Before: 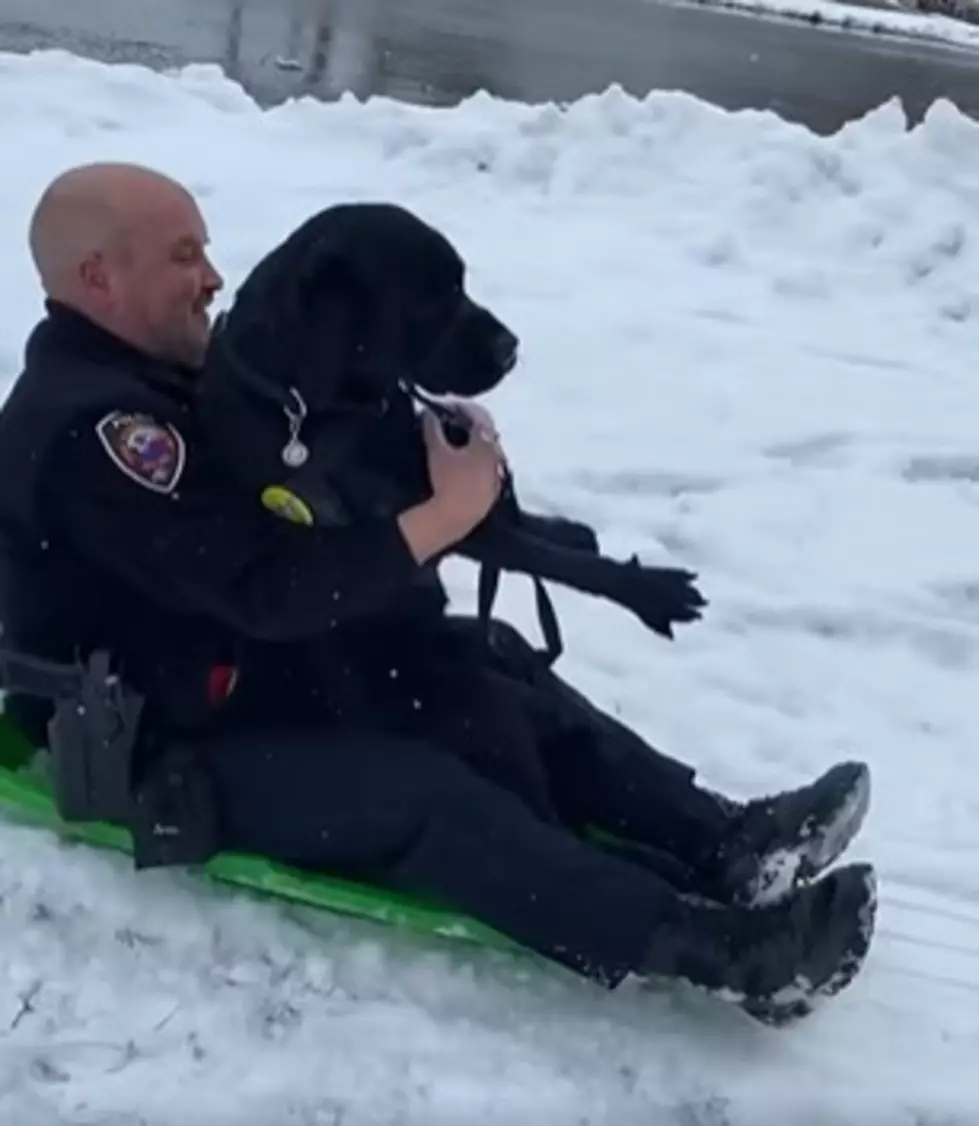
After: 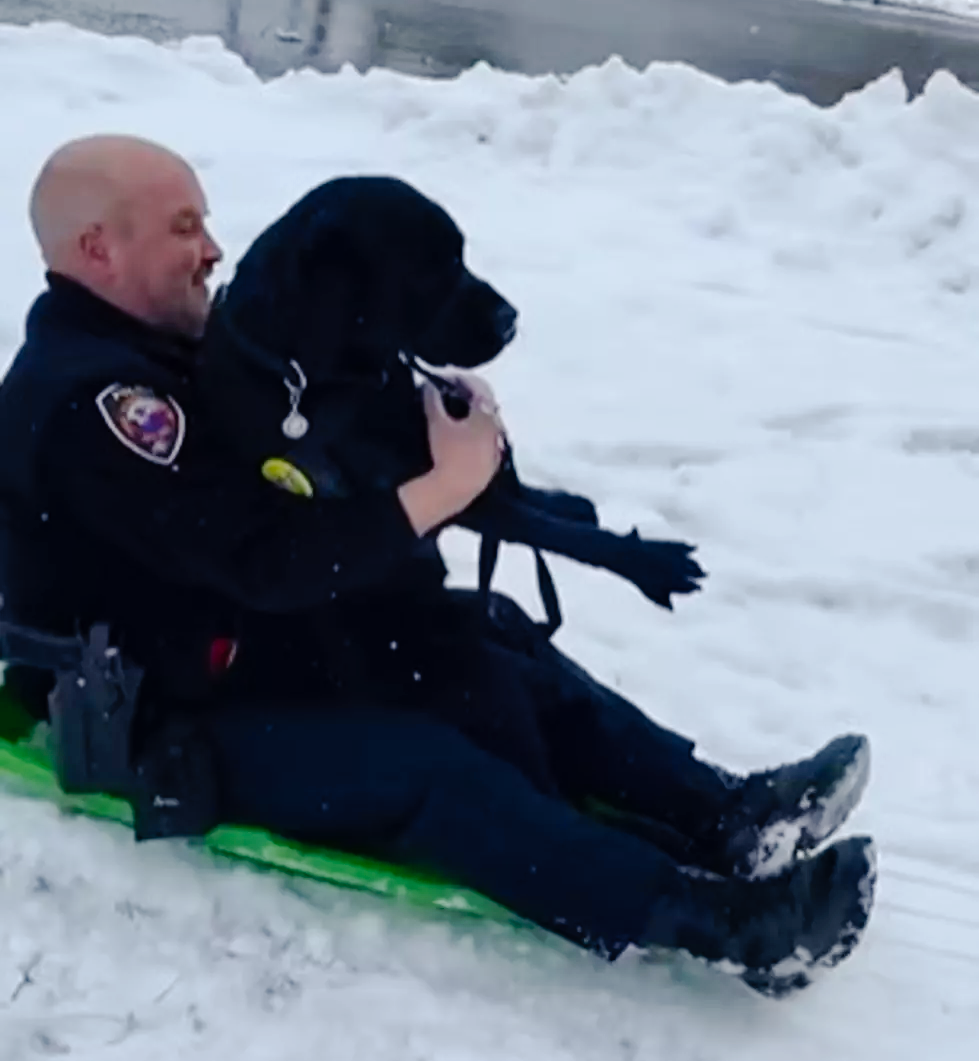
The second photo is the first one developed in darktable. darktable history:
tone curve: curves: ch0 [(0, 0) (0.003, 0.001) (0.011, 0.008) (0.025, 0.015) (0.044, 0.025) (0.069, 0.037) (0.1, 0.056) (0.136, 0.091) (0.177, 0.157) (0.224, 0.231) (0.277, 0.319) (0.335, 0.4) (0.399, 0.493) (0.468, 0.571) (0.543, 0.645) (0.623, 0.706) (0.709, 0.77) (0.801, 0.838) (0.898, 0.918) (1, 1)], preserve colors none
crop and rotate: top 2.545%, bottom 3.152%
